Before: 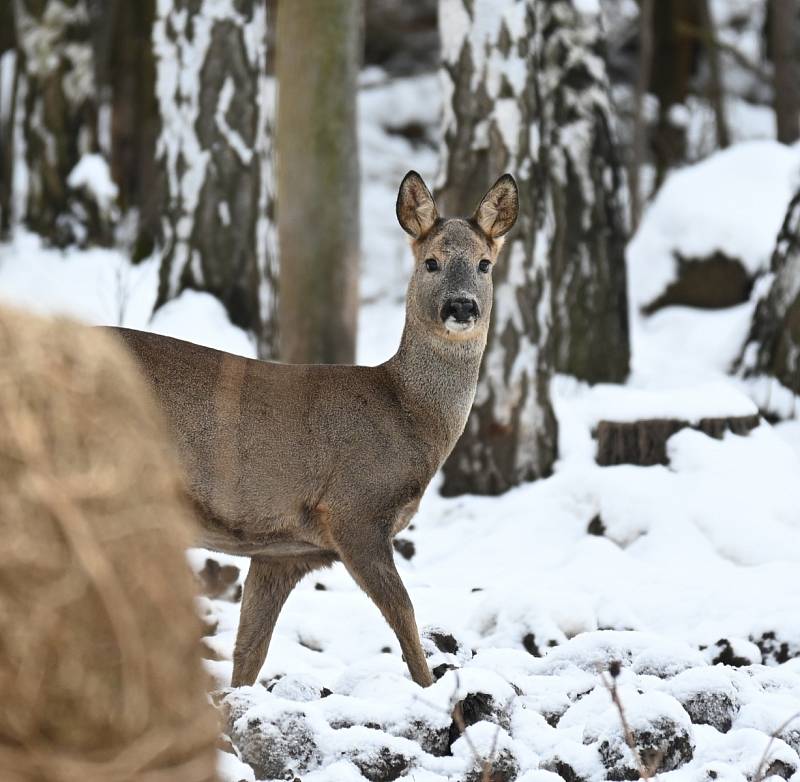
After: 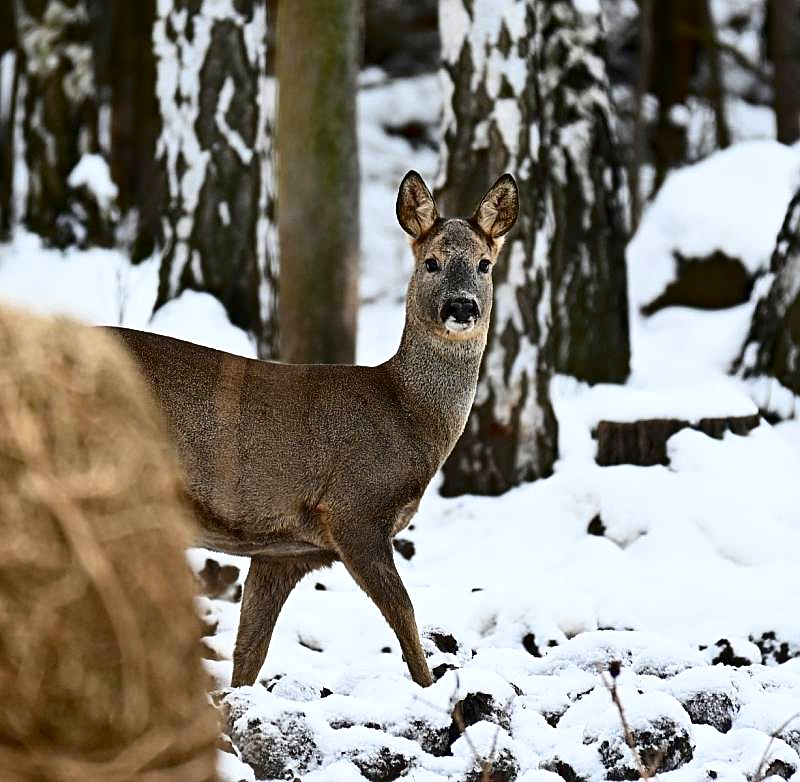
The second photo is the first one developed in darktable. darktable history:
contrast brightness saturation: contrast 0.191, brightness -0.115, saturation 0.209
sharpen: on, module defaults
haze removal: adaptive false
